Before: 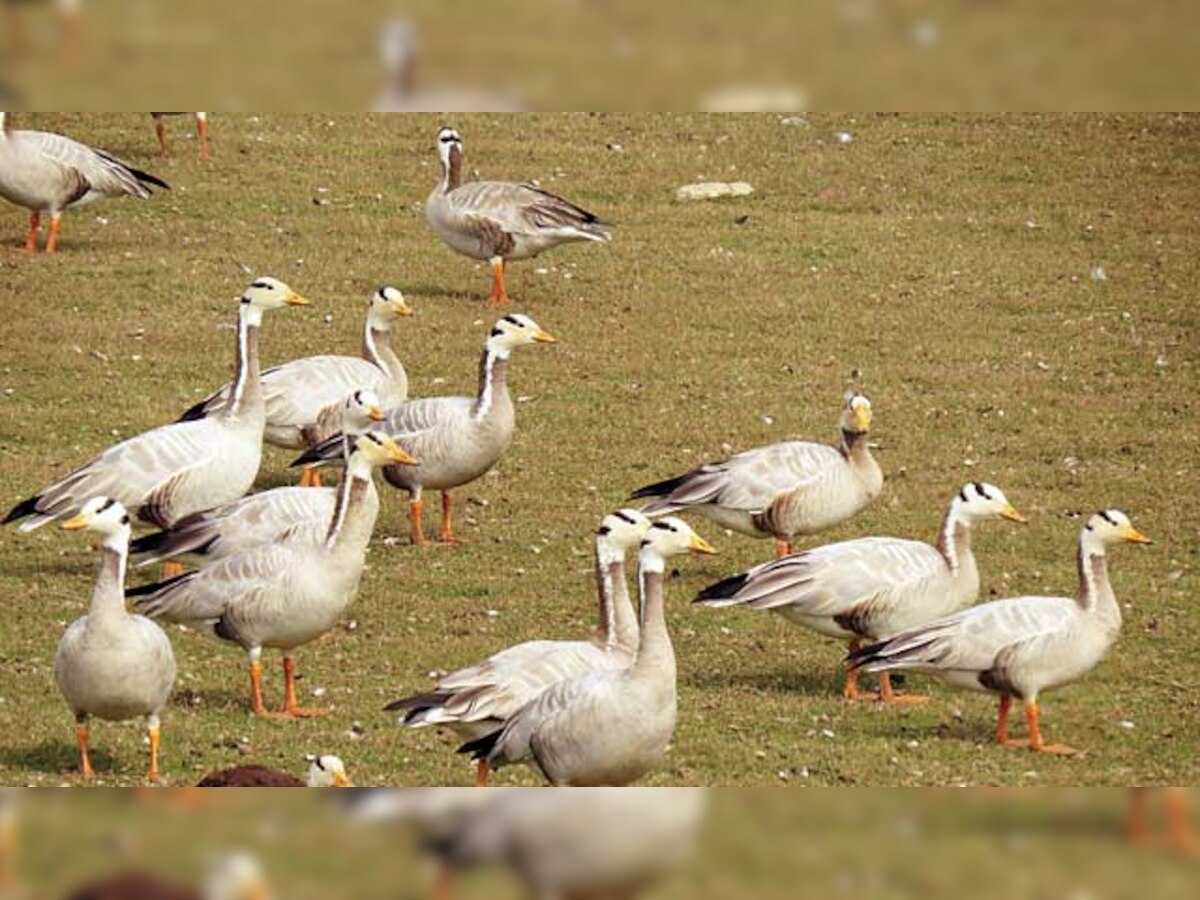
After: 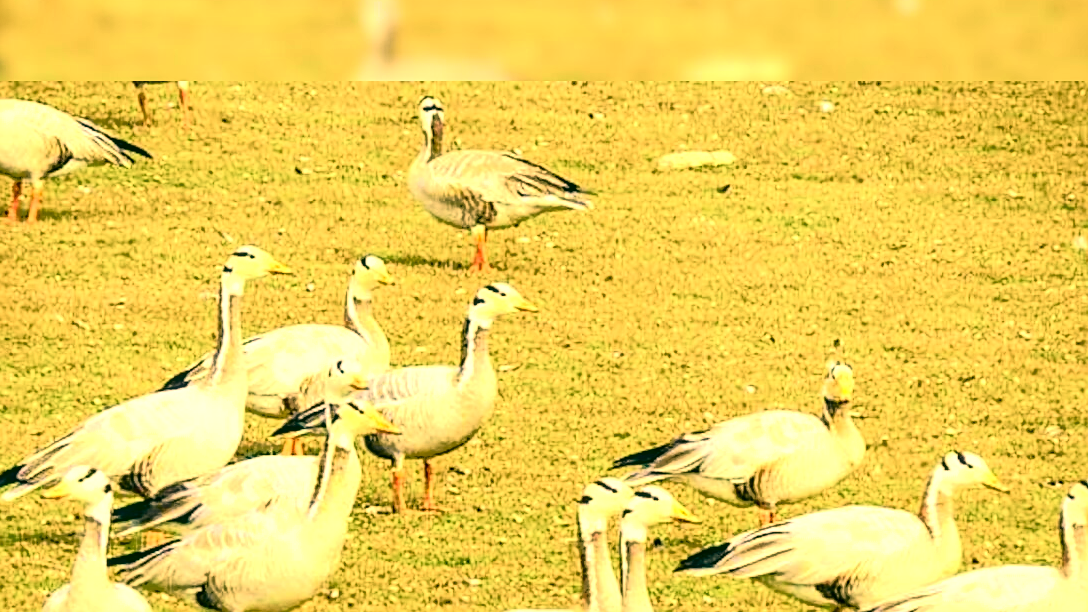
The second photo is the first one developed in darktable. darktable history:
sharpen: on, module defaults
local contrast: highlights 61%, detail 143%, midtone range 0.428
crop: left 1.509%, top 3.452%, right 7.696%, bottom 28.452%
exposure: black level correction 0, exposure 1.125 EV, compensate exposure bias true, compensate highlight preservation false
tone curve: curves: ch0 [(0, 0) (0.081, 0.033) (0.192, 0.124) (0.283, 0.238) (0.407, 0.476) (0.495, 0.521) (0.661, 0.756) (0.788, 0.87) (1, 0.951)]; ch1 [(0, 0) (0.161, 0.092) (0.35, 0.33) (0.392, 0.392) (0.427, 0.426) (0.479, 0.472) (0.505, 0.497) (0.521, 0.524) (0.567, 0.56) (0.583, 0.592) (0.625, 0.627) (0.678, 0.733) (1, 1)]; ch2 [(0, 0) (0.346, 0.362) (0.404, 0.427) (0.502, 0.499) (0.531, 0.523) (0.544, 0.561) (0.58, 0.59) (0.629, 0.642) (0.717, 0.678) (1, 1)], color space Lab, independent channels, preserve colors none
color correction: highlights a* 5.62, highlights b* 33.57, shadows a* -25.86, shadows b* 4.02
